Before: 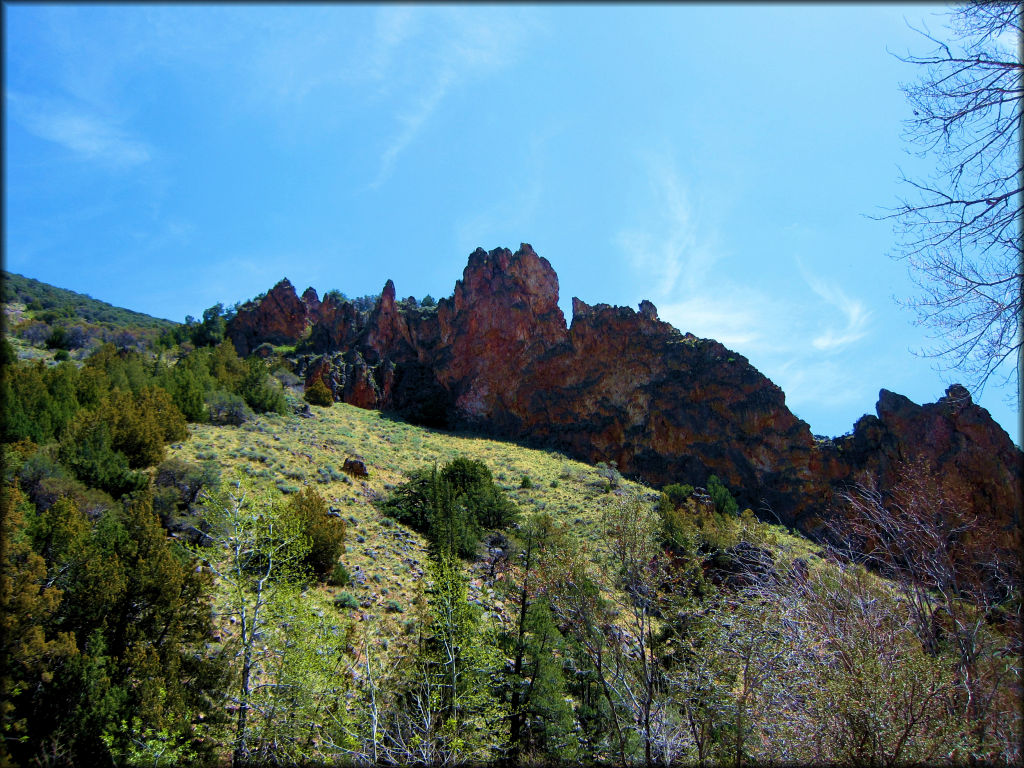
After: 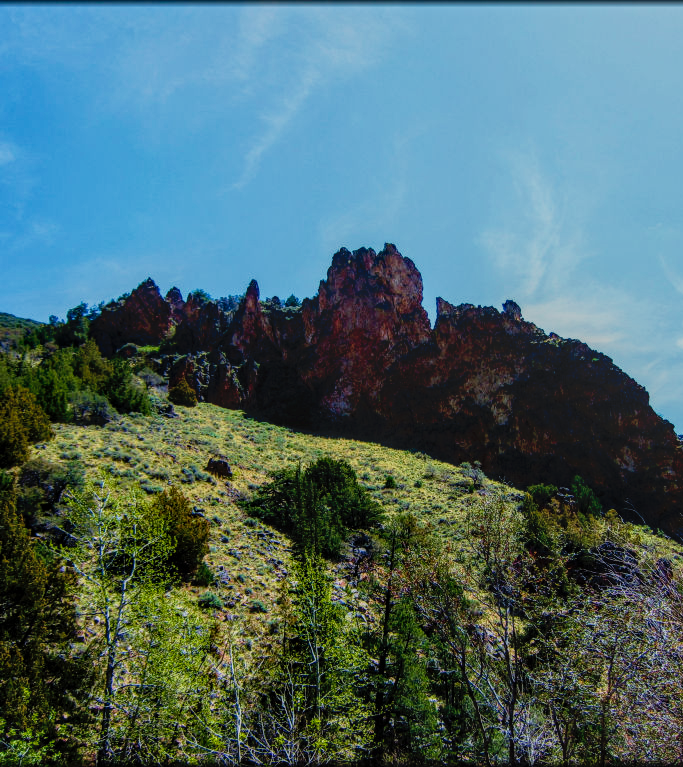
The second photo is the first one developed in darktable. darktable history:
tone curve: curves: ch0 [(0, 0) (0.003, 0.007) (0.011, 0.01) (0.025, 0.018) (0.044, 0.028) (0.069, 0.034) (0.1, 0.04) (0.136, 0.051) (0.177, 0.104) (0.224, 0.161) (0.277, 0.234) (0.335, 0.316) (0.399, 0.41) (0.468, 0.487) (0.543, 0.577) (0.623, 0.679) (0.709, 0.769) (0.801, 0.854) (0.898, 0.922) (1, 1)], preserve colors none
crop and rotate: left 13.377%, right 19.91%
local contrast: highlights 1%, shadows 4%, detail 133%
exposure: exposure -0.573 EV, compensate exposure bias true, compensate highlight preservation false
